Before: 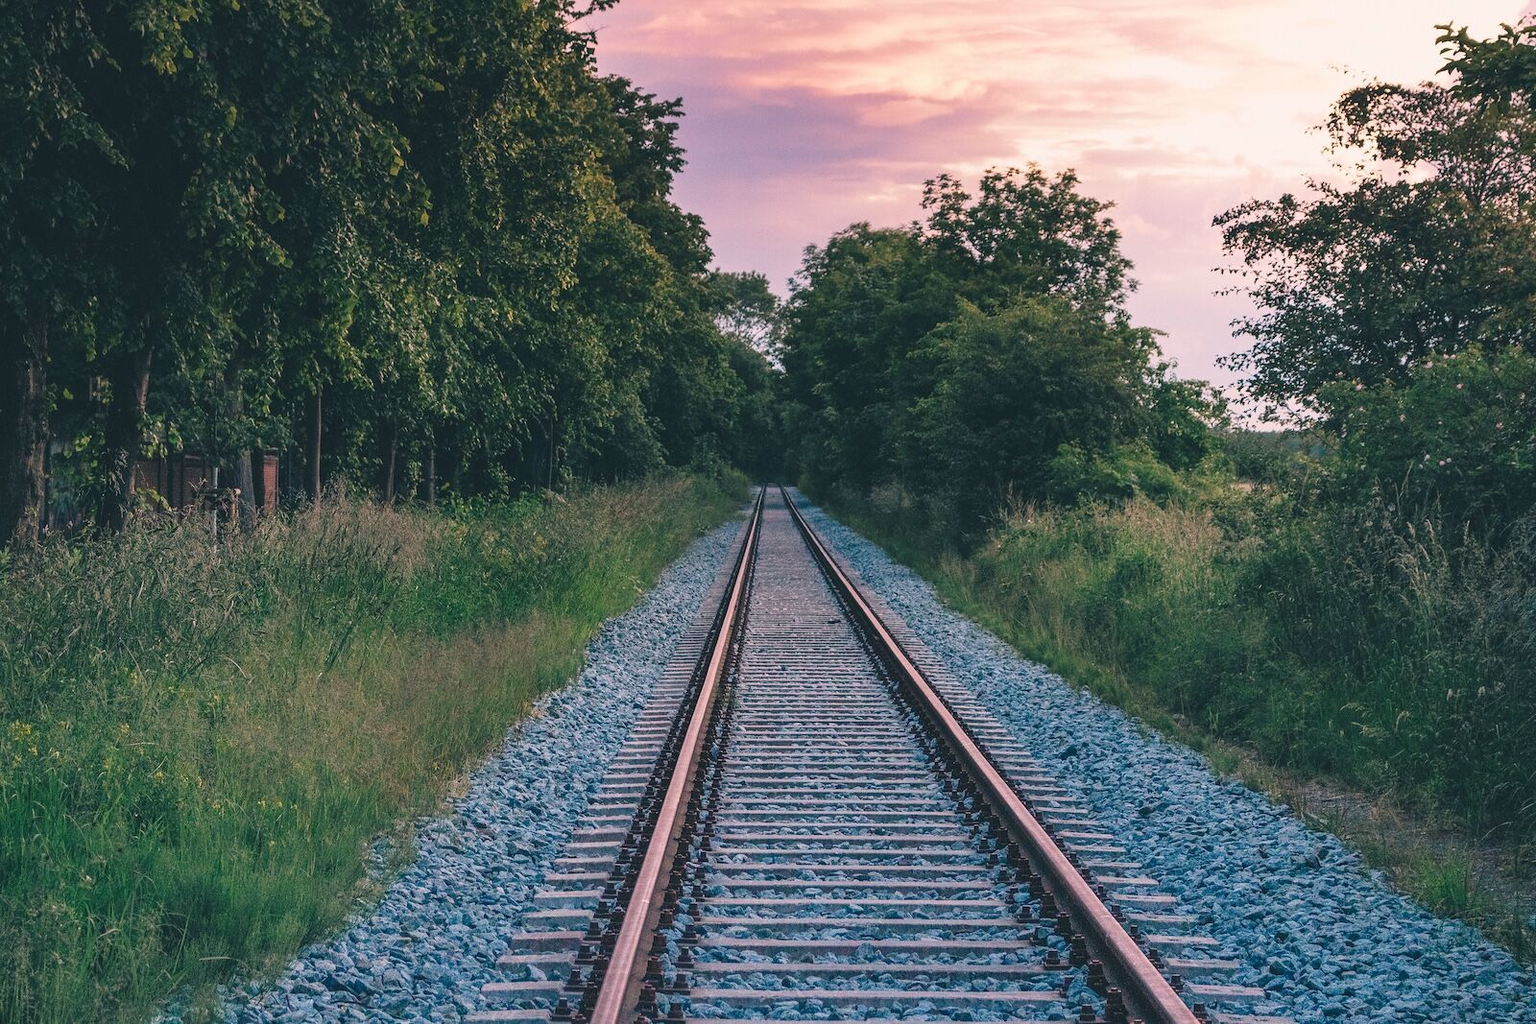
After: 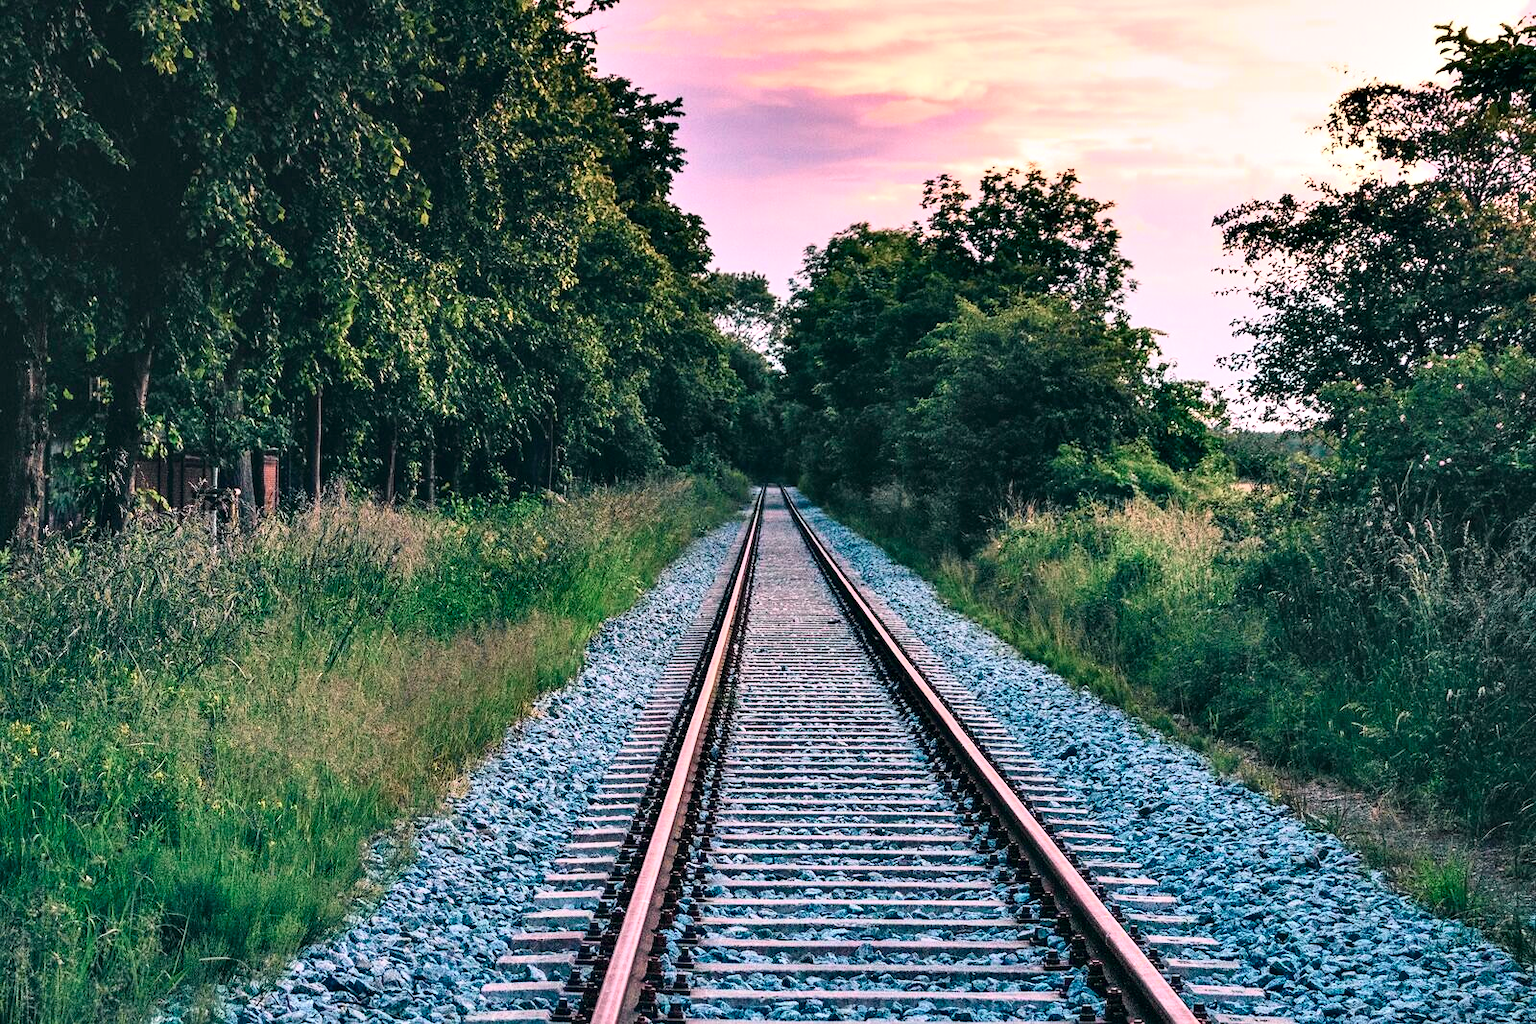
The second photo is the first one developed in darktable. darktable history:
contrast equalizer: octaves 7, y [[0.6 ×6], [0.55 ×6], [0 ×6], [0 ×6], [0 ×6]]
tone curve: curves: ch0 [(0, 0) (0.051, 0.03) (0.096, 0.071) (0.241, 0.247) (0.455, 0.525) (0.594, 0.697) (0.741, 0.845) (0.871, 0.933) (1, 0.984)]; ch1 [(0, 0) (0.1, 0.038) (0.318, 0.243) (0.399, 0.351) (0.478, 0.469) (0.499, 0.499) (0.534, 0.549) (0.565, 0.594) (0.601, 0.634) (0.666, 0.7) (1, 1)]; ch2 [(0, 0) (0.453, 0.45) (0.479, 0.483) (0.504, 0.499) (0.52, 0.519) (0.541, 0.559) (0.592, 0.612) (0.824, 0.815) (1, 1)], color space Lab, independent channels, preserve colors none
